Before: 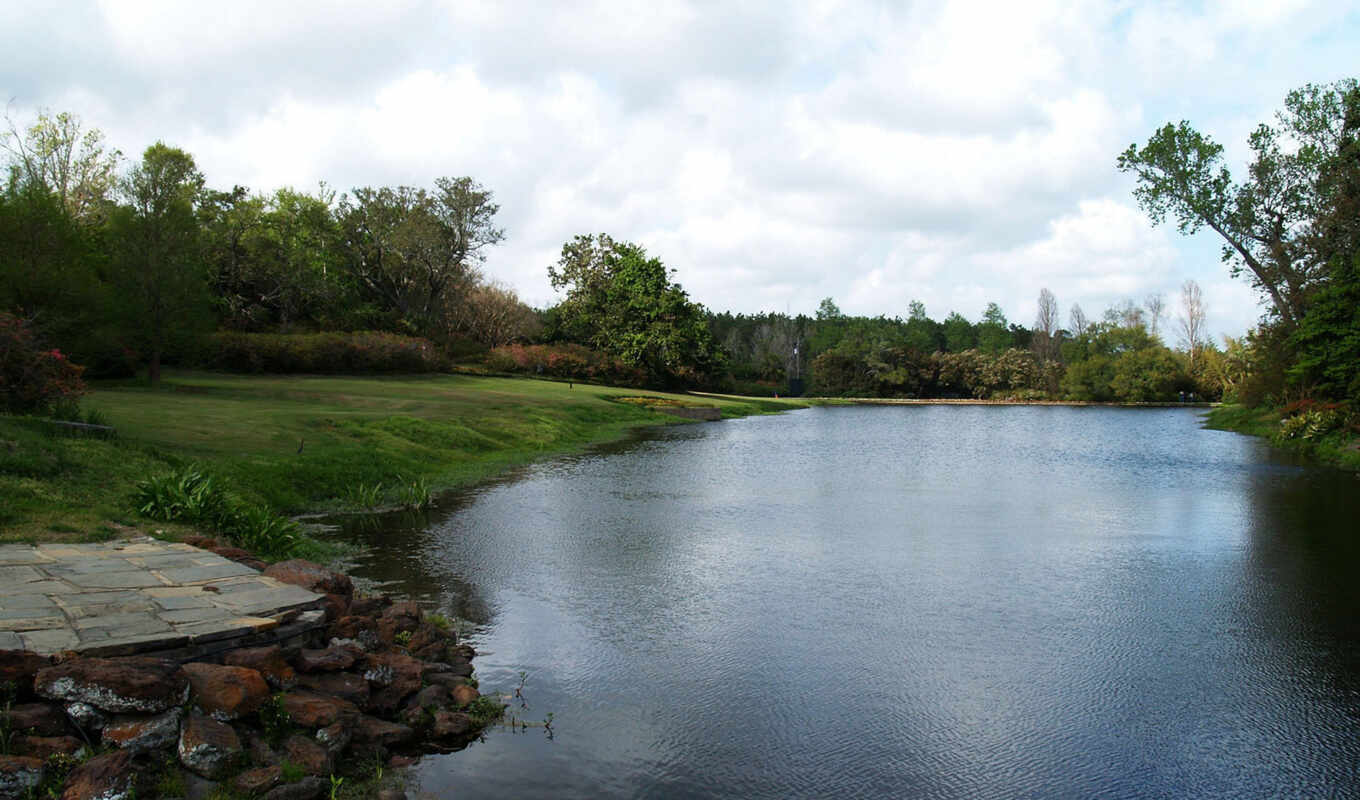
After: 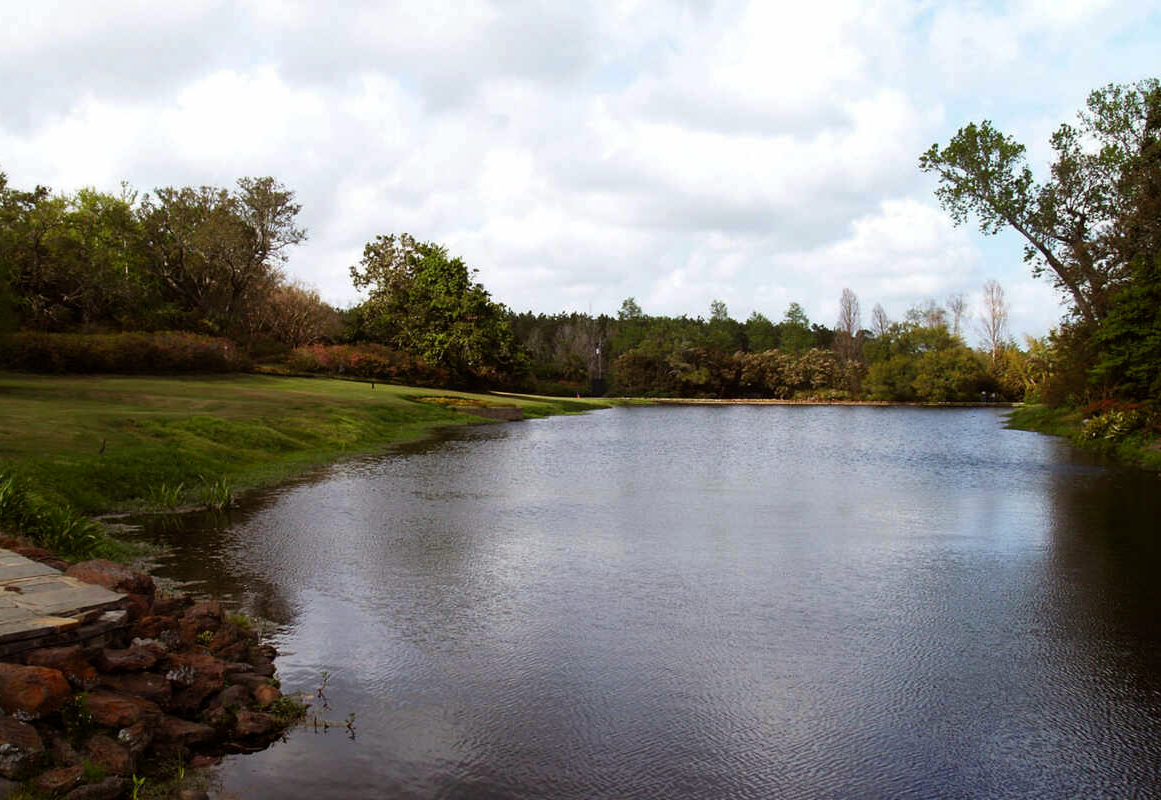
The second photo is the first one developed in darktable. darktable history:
crop and rotate: left 14.584%
rgb levels: mode RGB, independent channels, levels [[0, 0.5, 1], [0, 0.521, 1], [0, 0.536, 1]]
